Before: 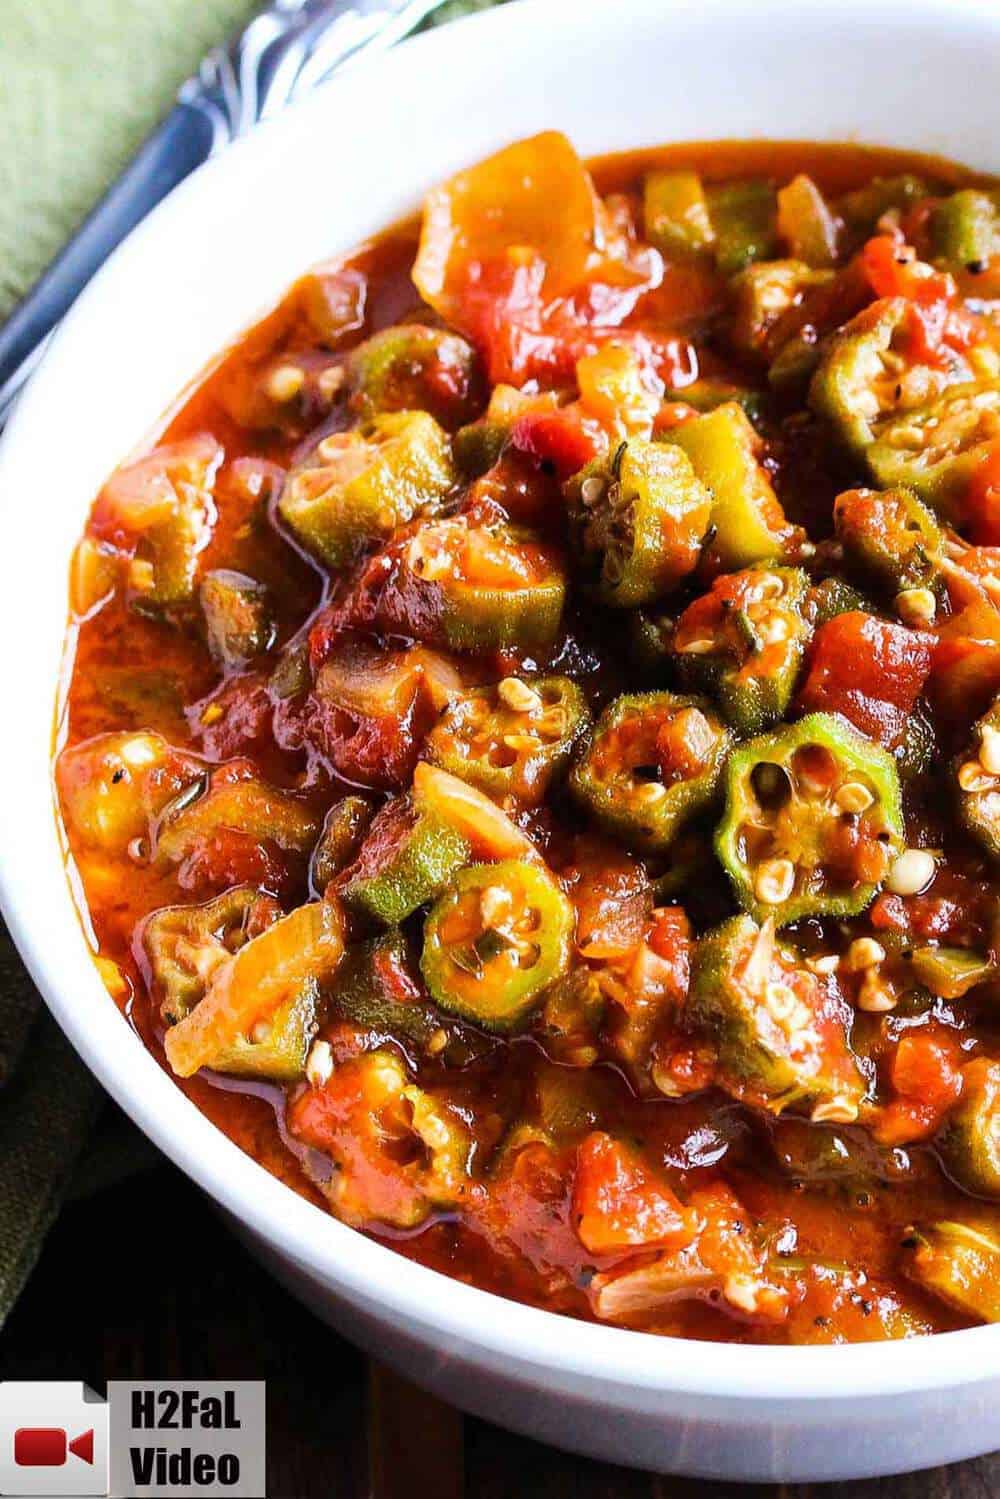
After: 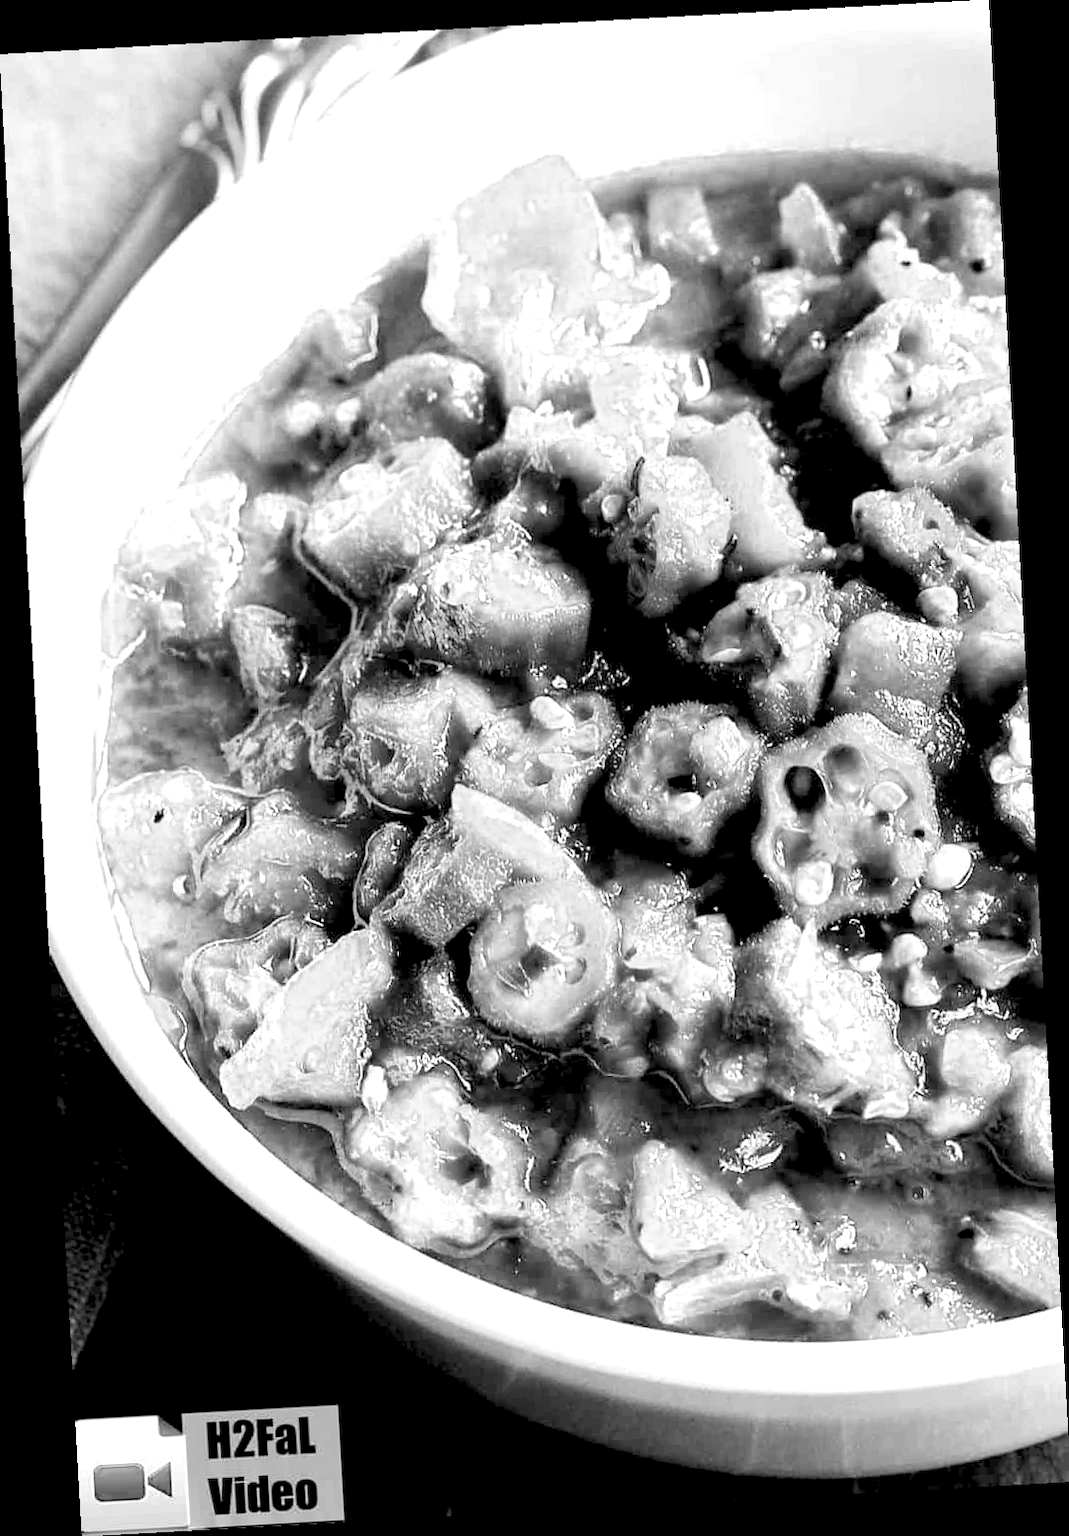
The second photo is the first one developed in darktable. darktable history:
color zones: curves: ch0 [(0.004, 0.588) (0.116, 0.636) (0.259, 0.476) (0.423, 0.464) (0.75, 0.5)]; ch1 [(0, 0) (0.143, 0) (0.286, 0) (0.429, 0) (0.571, 0) (0.714, 0) (0.857, 0)]
rotate and perspective: rotation -3.18°, automatic cropping off
exposure: exposure 0.2 EV, compensate highlight preservation false
rgb levels: levels [[0.013, 0.434, 0.89], [0, 0.5, 1], [0, 0.5, 1]]
